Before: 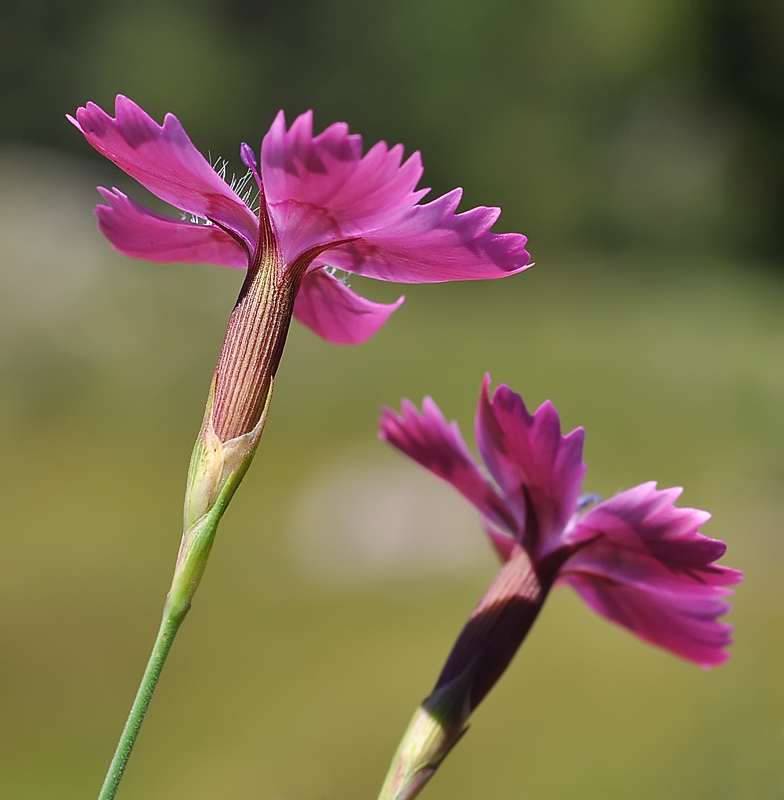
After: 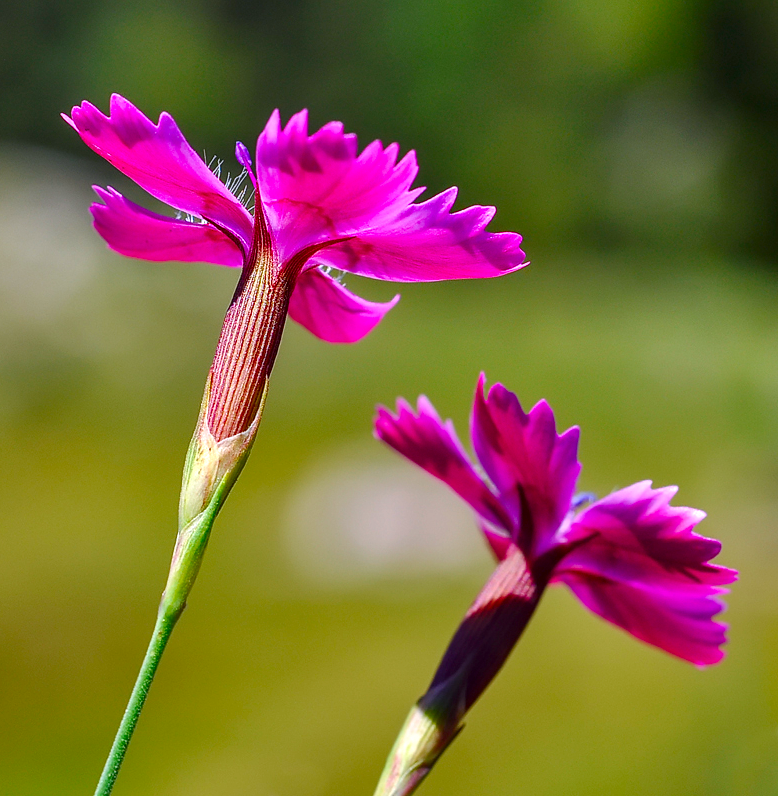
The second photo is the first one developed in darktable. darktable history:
color balance rgb: global offset › luminance 0.494%, global offset › hue 57.24°, perceptual saturation grading › global saturation 20%, perceptual saturation grading › highlights -25.011%, perceptual saturation grading › shadows 49.779%, global vibrance -17.191%, contrast -6.428%
contrast brightness saturation: saturation 0.517
crop and rotate: left 0.674%, top 0.128%, bottom 0.364%
color calibration: illuminant as shot in camera, x 0.358, y 0.373, temperature 4628.91 K
local contrast: detail 155%
